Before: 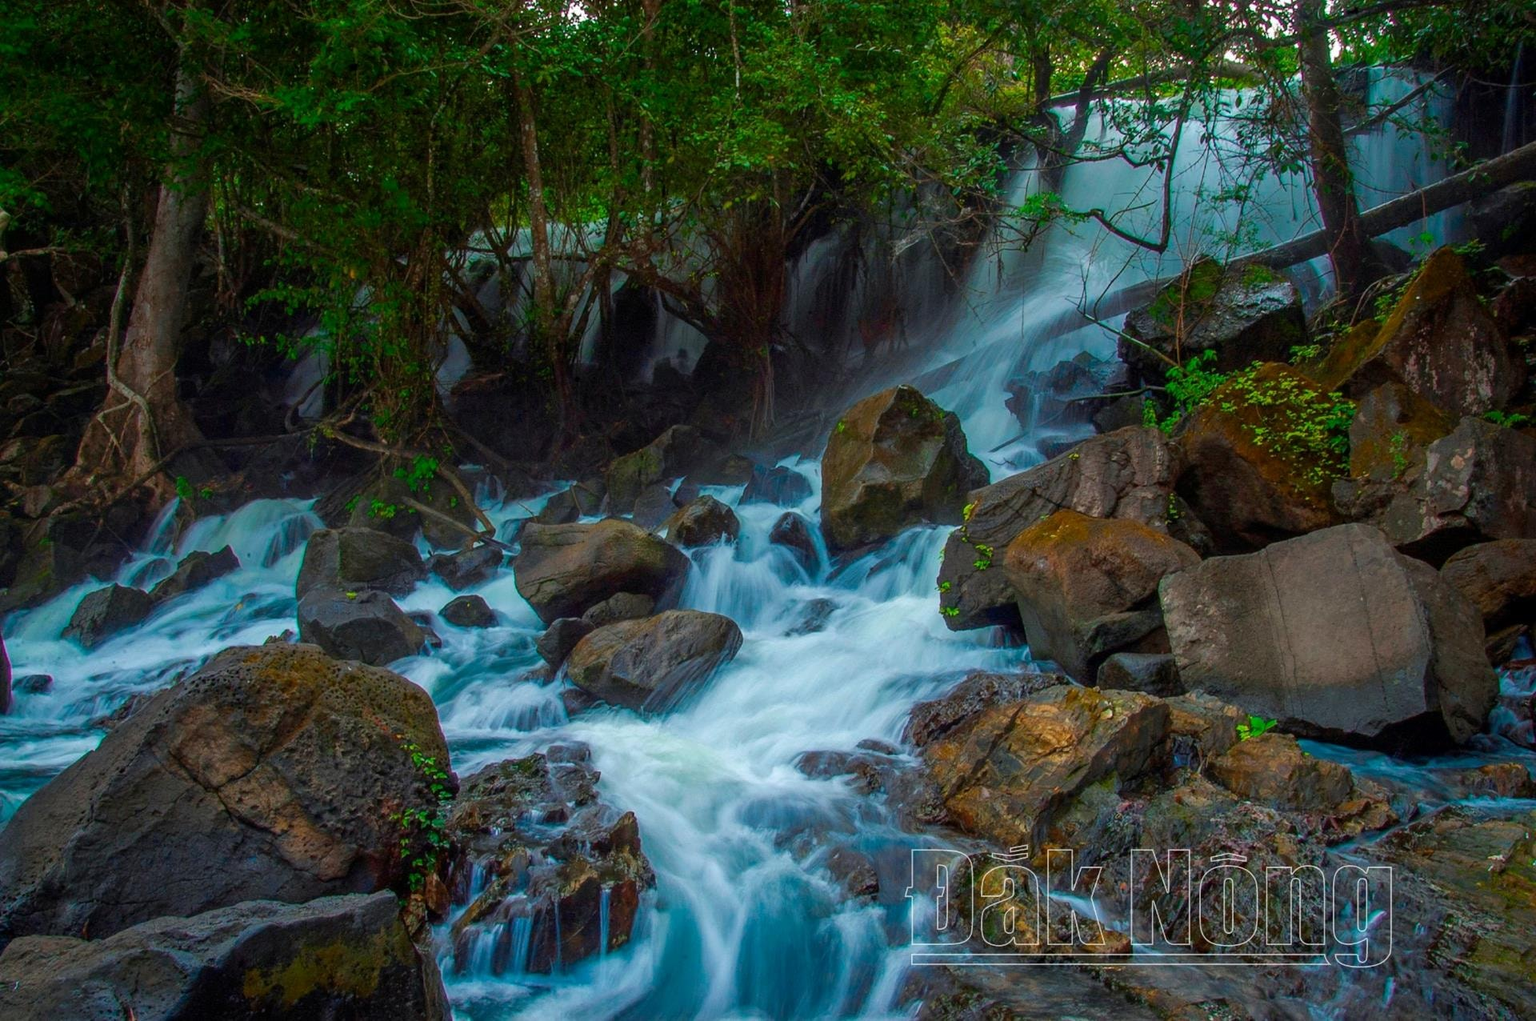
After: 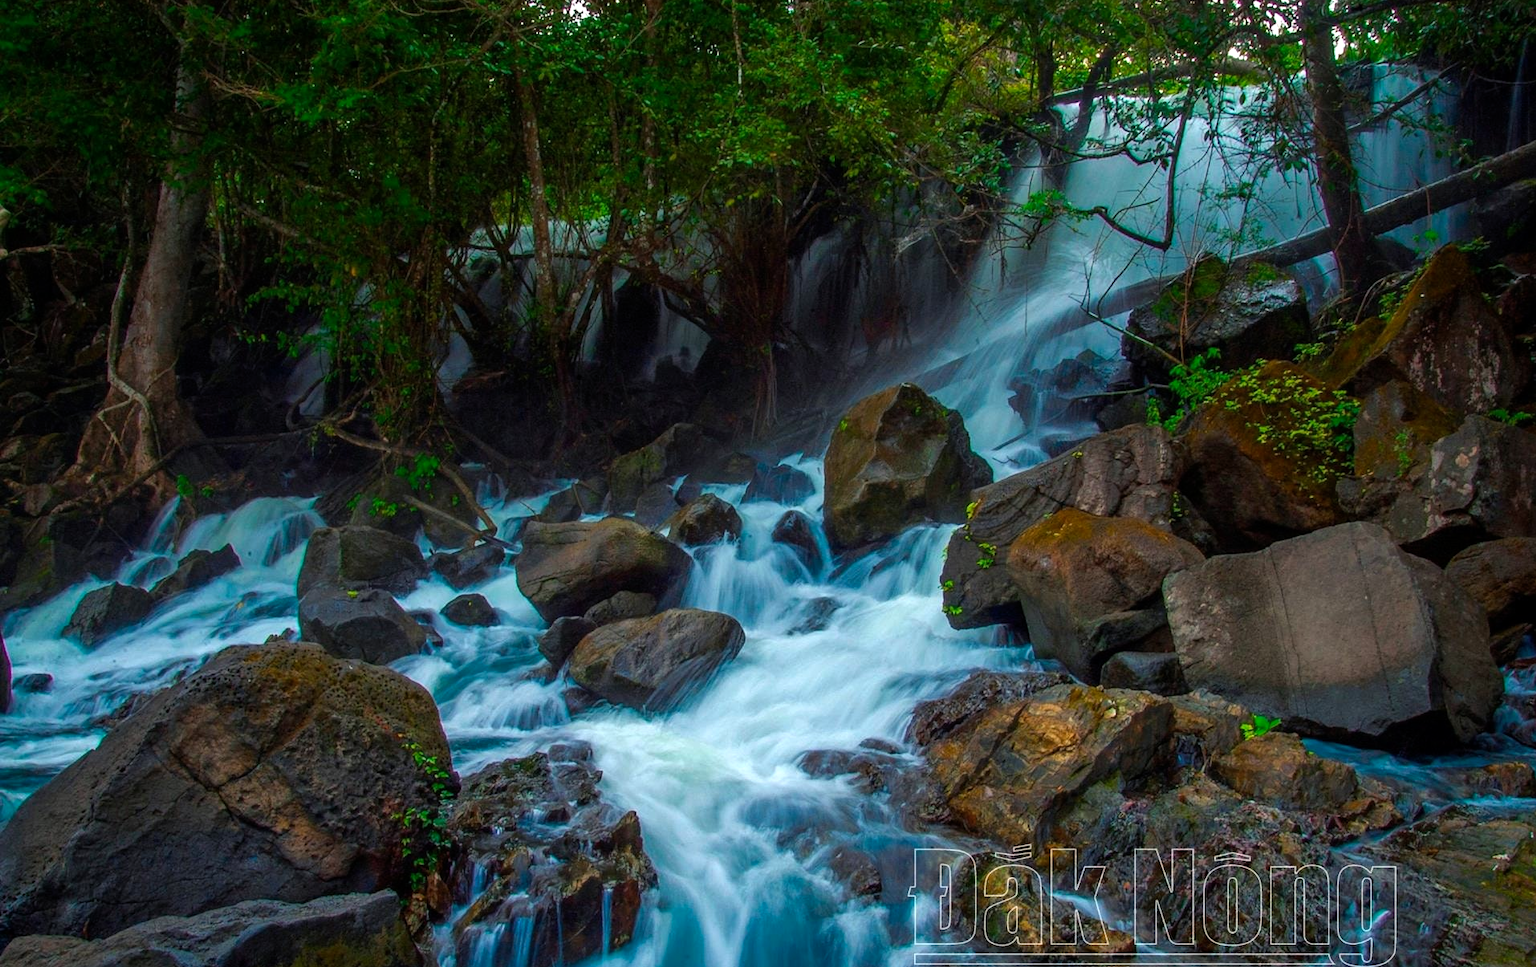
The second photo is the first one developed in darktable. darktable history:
color balance rgb: shadows lift › chroma 1.971%, shadows lift › hue 264.68°, perceptual saturation grading › global saturation 5.276%, contrast 14.418%
crop: top 0.327%, right 0.264%, bottom 5.081%
